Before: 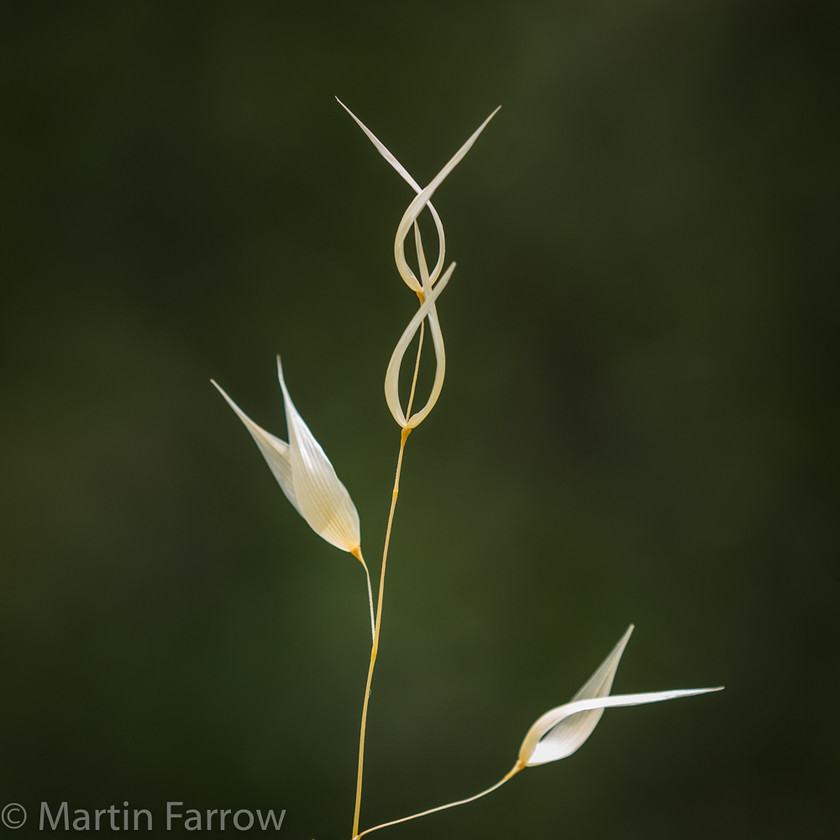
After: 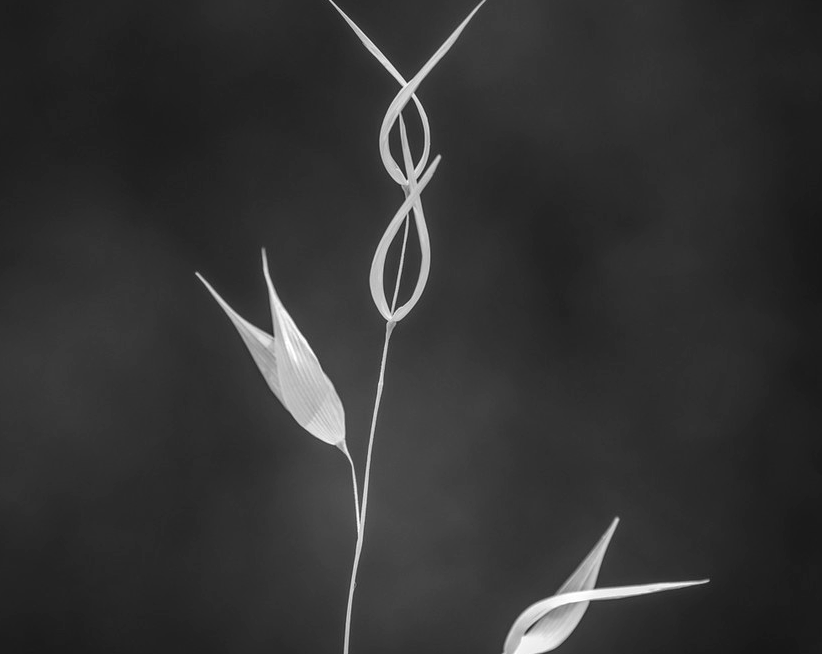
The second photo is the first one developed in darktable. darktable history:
local contrast: detail 130%
monochrome: on, module defaults
crop and rotate: left 1.814%, top 12.818%, right 0.25%, bottom 9.225%
color correction: highlights a* 5.3, highlights b* 24.26, shadows a* -15.58, shadows b* 4.02
